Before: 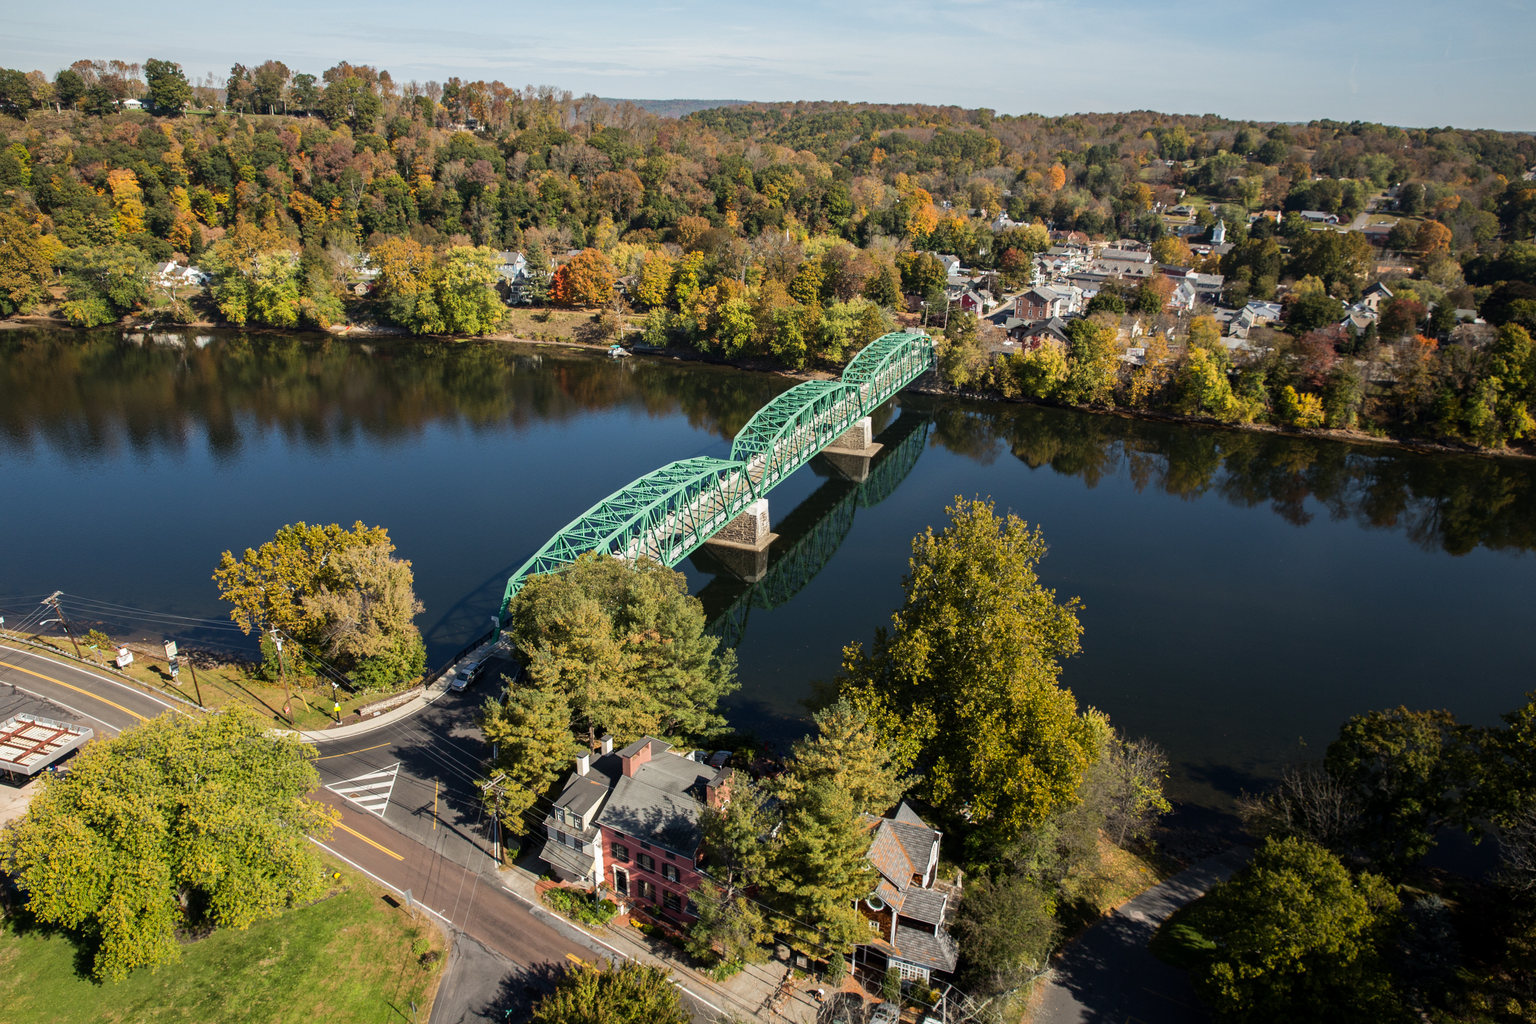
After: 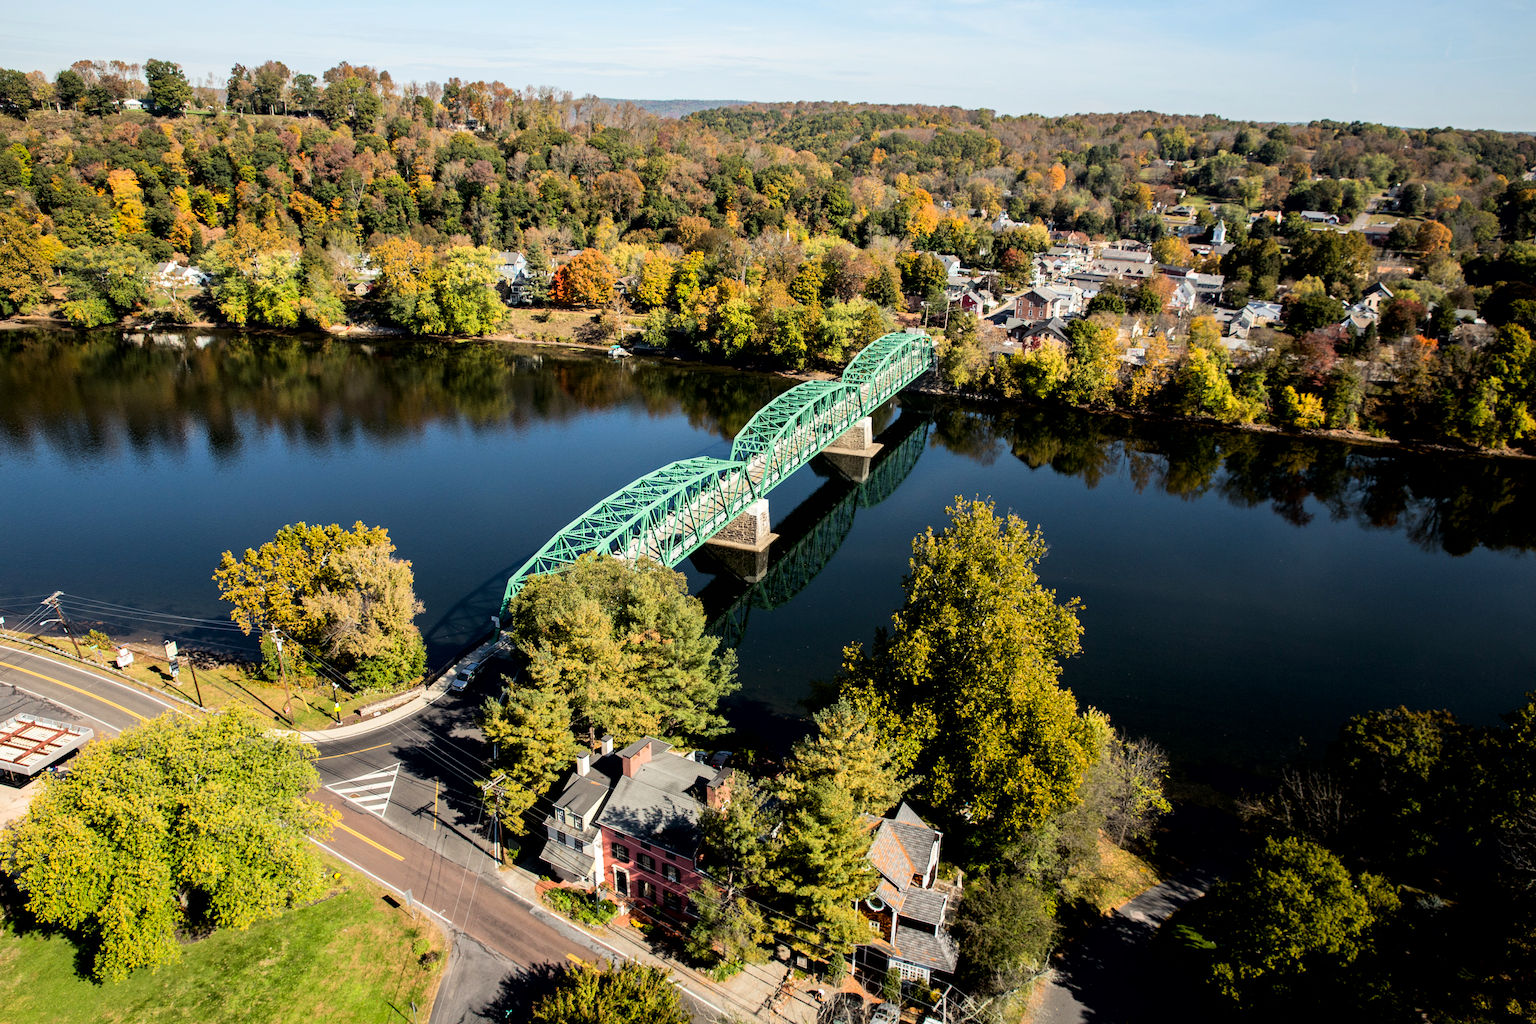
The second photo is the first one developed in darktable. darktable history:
exposure: black level correction 0.009, exposure 0.119 EV, compensate highlight preservation false
tone curve: curves: ch0 [(0, 0) (0.004, 0.001) (0.133, 0.112) (0.325, 0.362) (0.832, 0.893) (1, 1)], color space Lab, linked channels, preserve colors none
